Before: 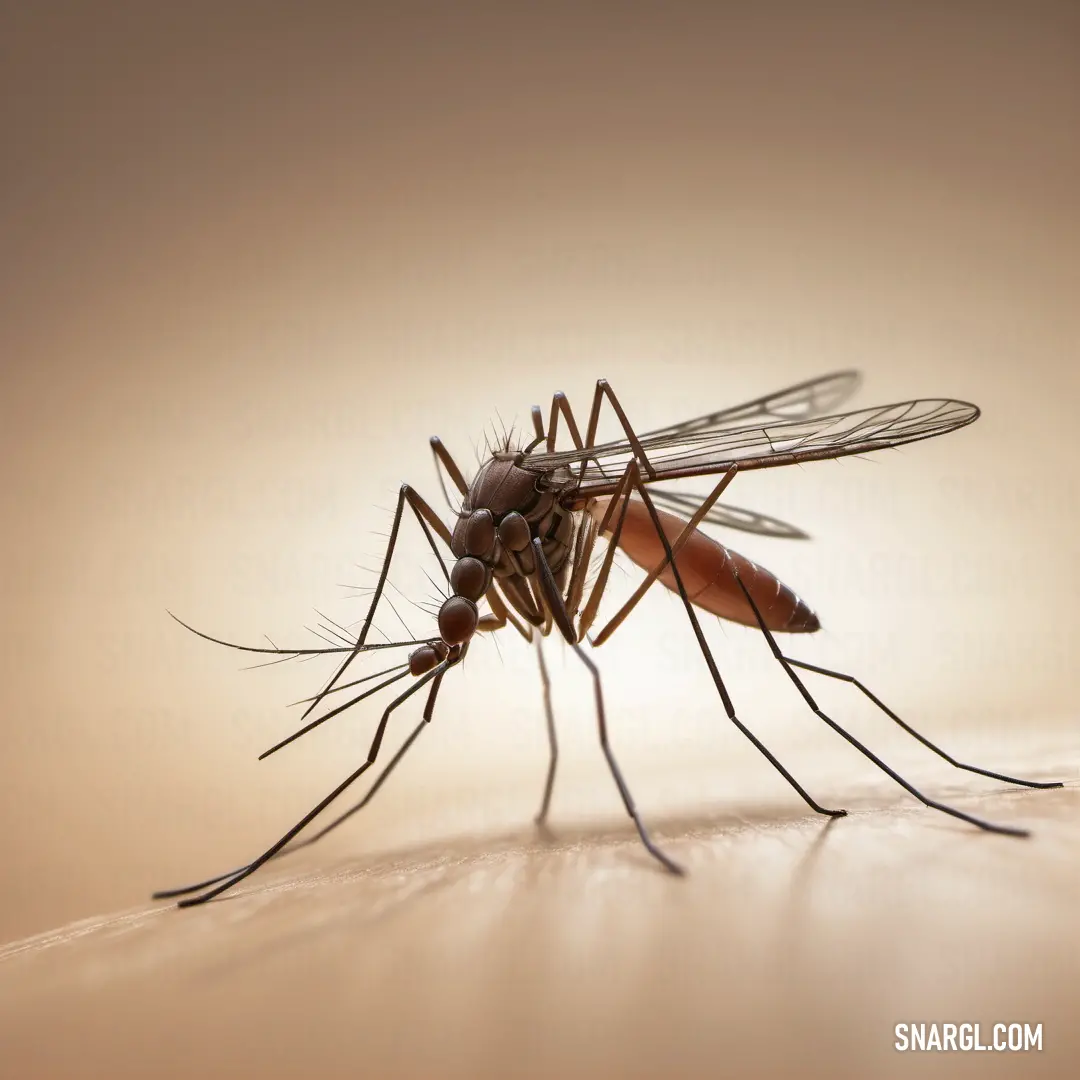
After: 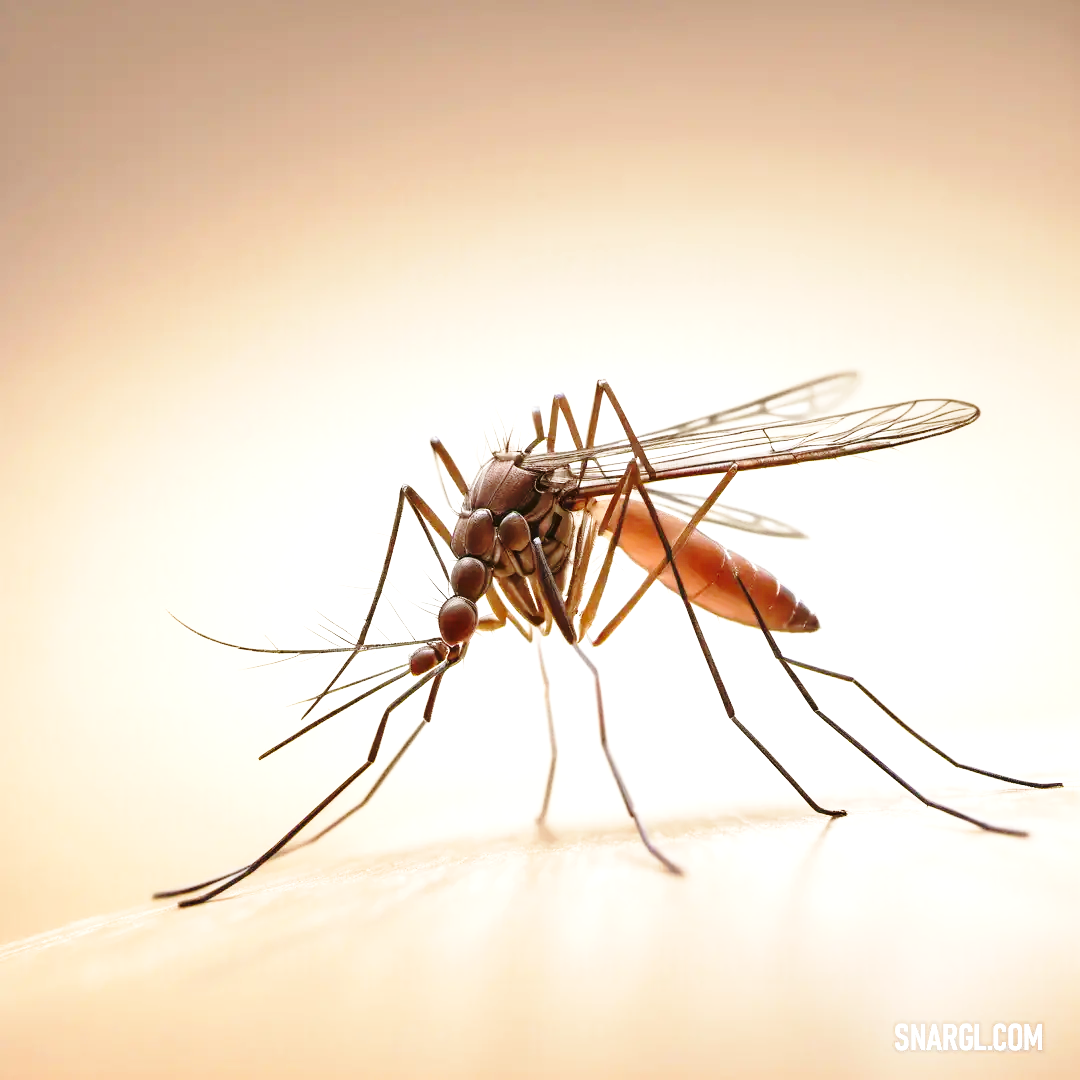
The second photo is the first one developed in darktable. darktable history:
exposure: black level correction 0, exposure 0.7 EV, compensate exposure bias true, compensate highlight preservation false
base curve: curves: ch0 [(0, 0) (0.028, 0.03) (0.121, 0.232) (0.46, 0.748) (0.859, 0.968) (1, 1)], preserve colors none
